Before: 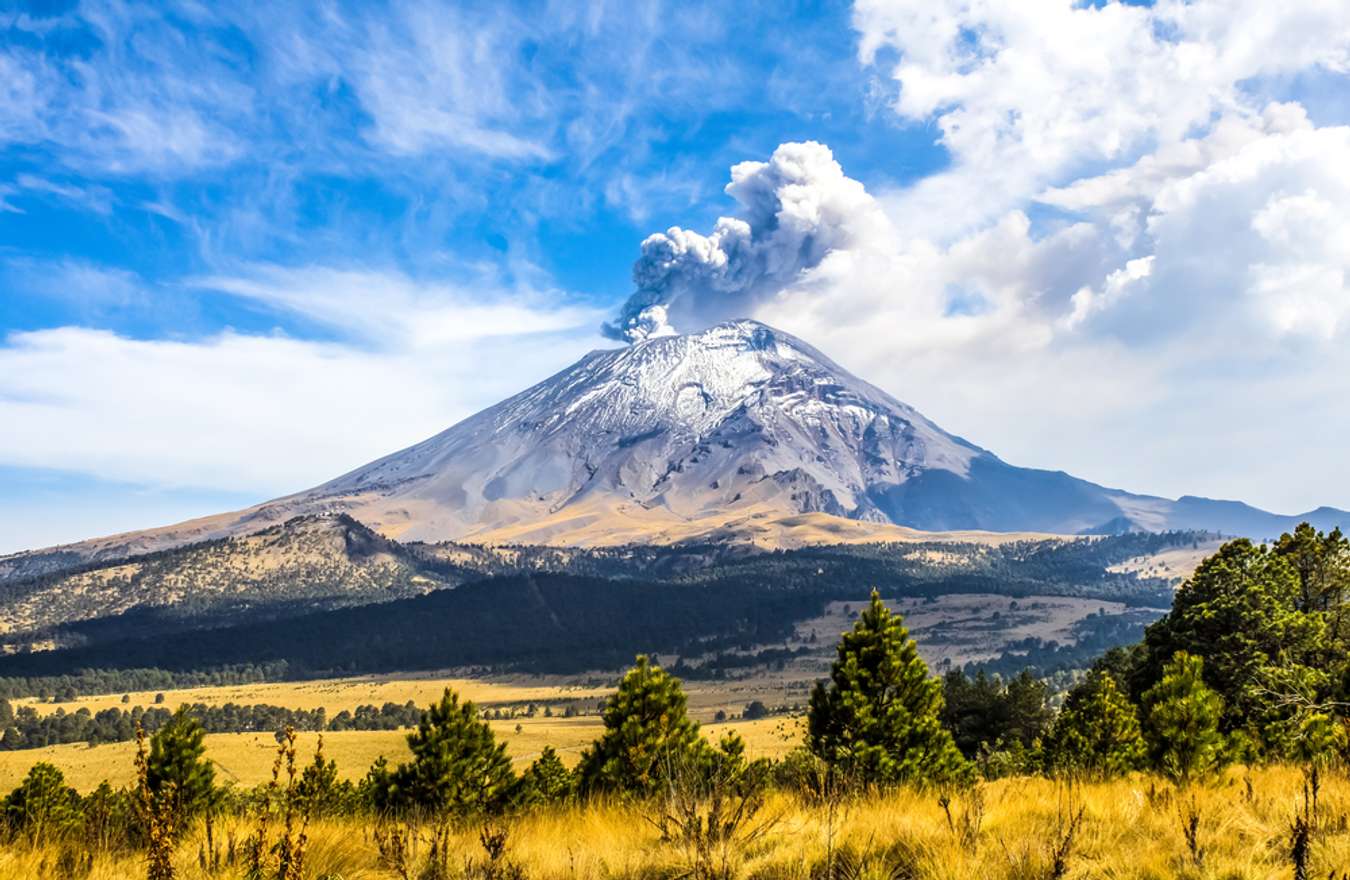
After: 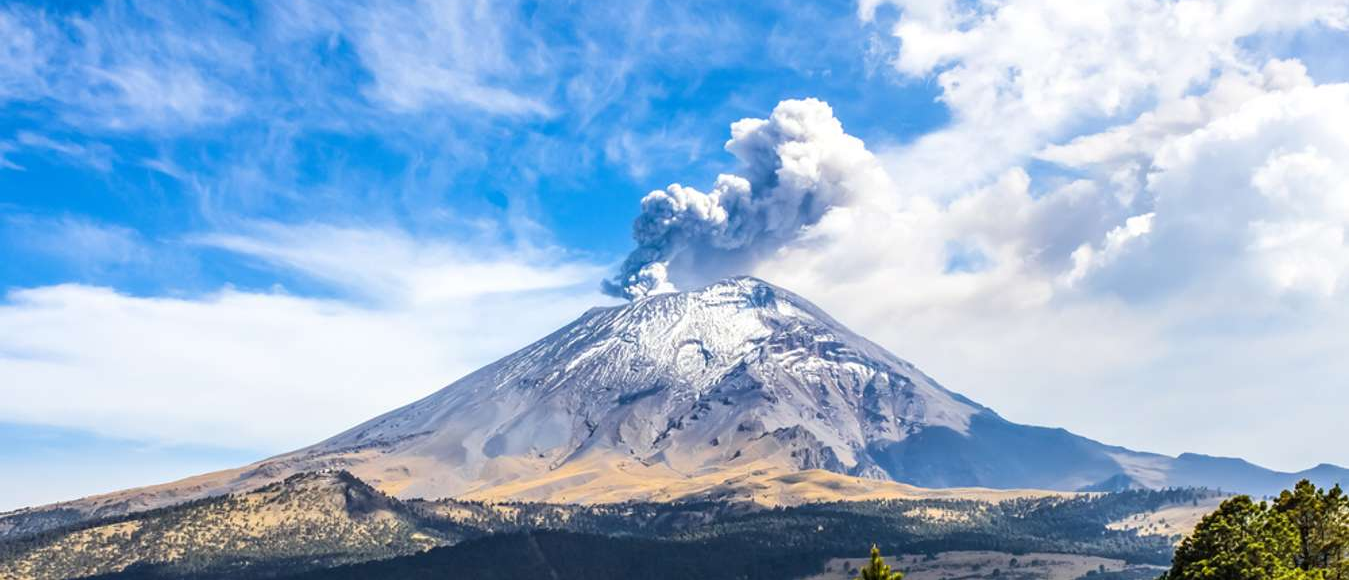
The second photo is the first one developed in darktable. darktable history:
crop and rotate: top 4.896%, bottom 29.124%
